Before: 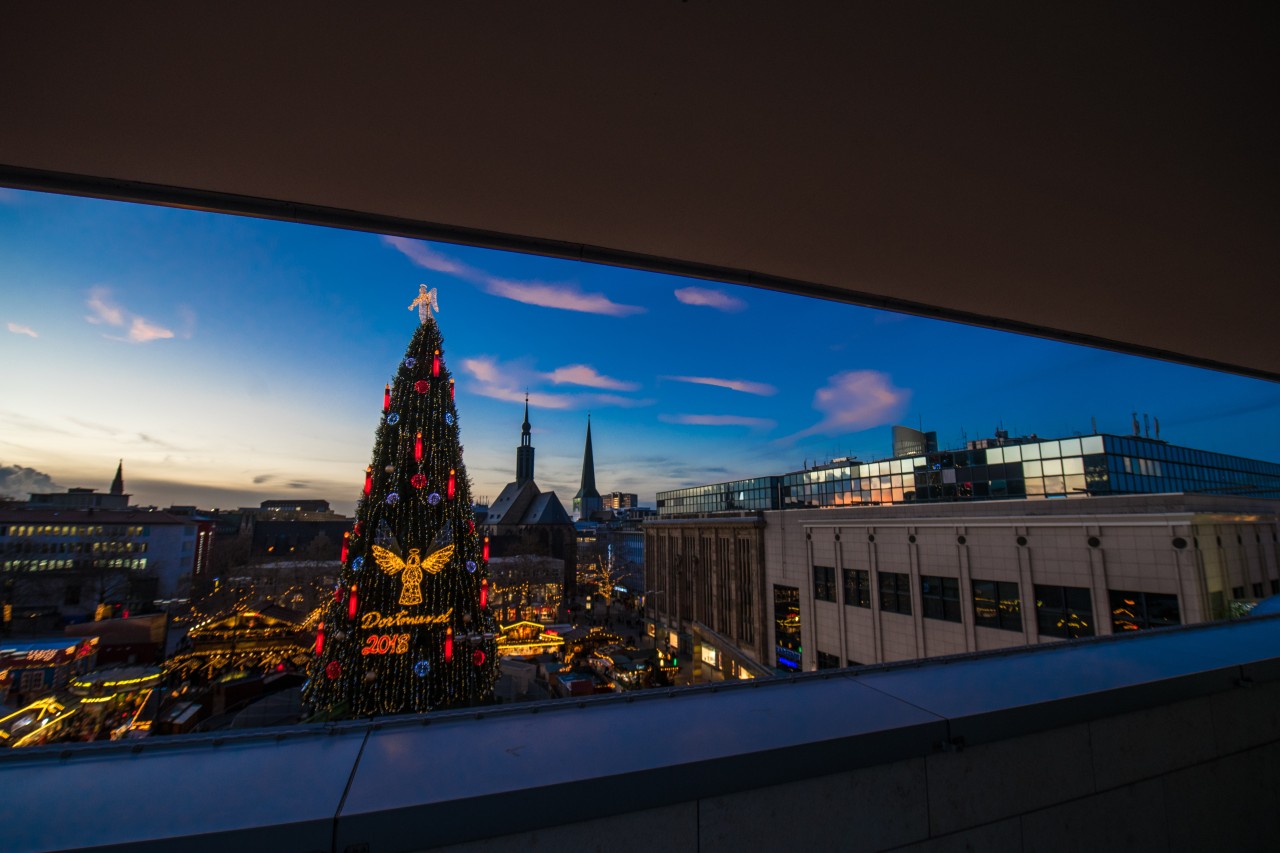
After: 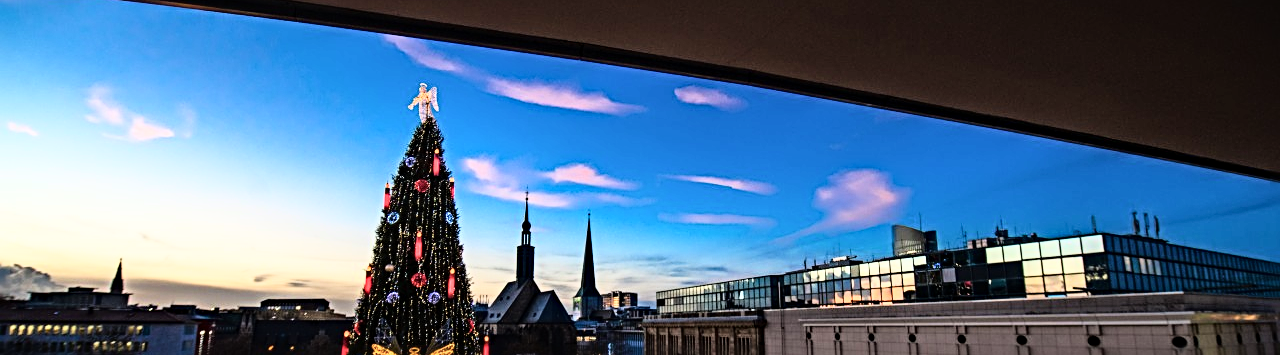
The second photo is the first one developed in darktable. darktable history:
color calibration: illuminant same as pipeline (D50), adaptation XYZ, x 0.347, y 0.358, temperature 5014.41 K, gamut compression 2.97
base curve: curves: ch0 [(0, 0) (0.012, 0.01) (0.073, 0.168) (0.31, 0.711) (0.645, 0.957) (1, 1)]
crop and rotate: top 23.645%, bottom 34.713%
sharpen: radius 3.965
haze removal: compatibility mode true, adaptive false
